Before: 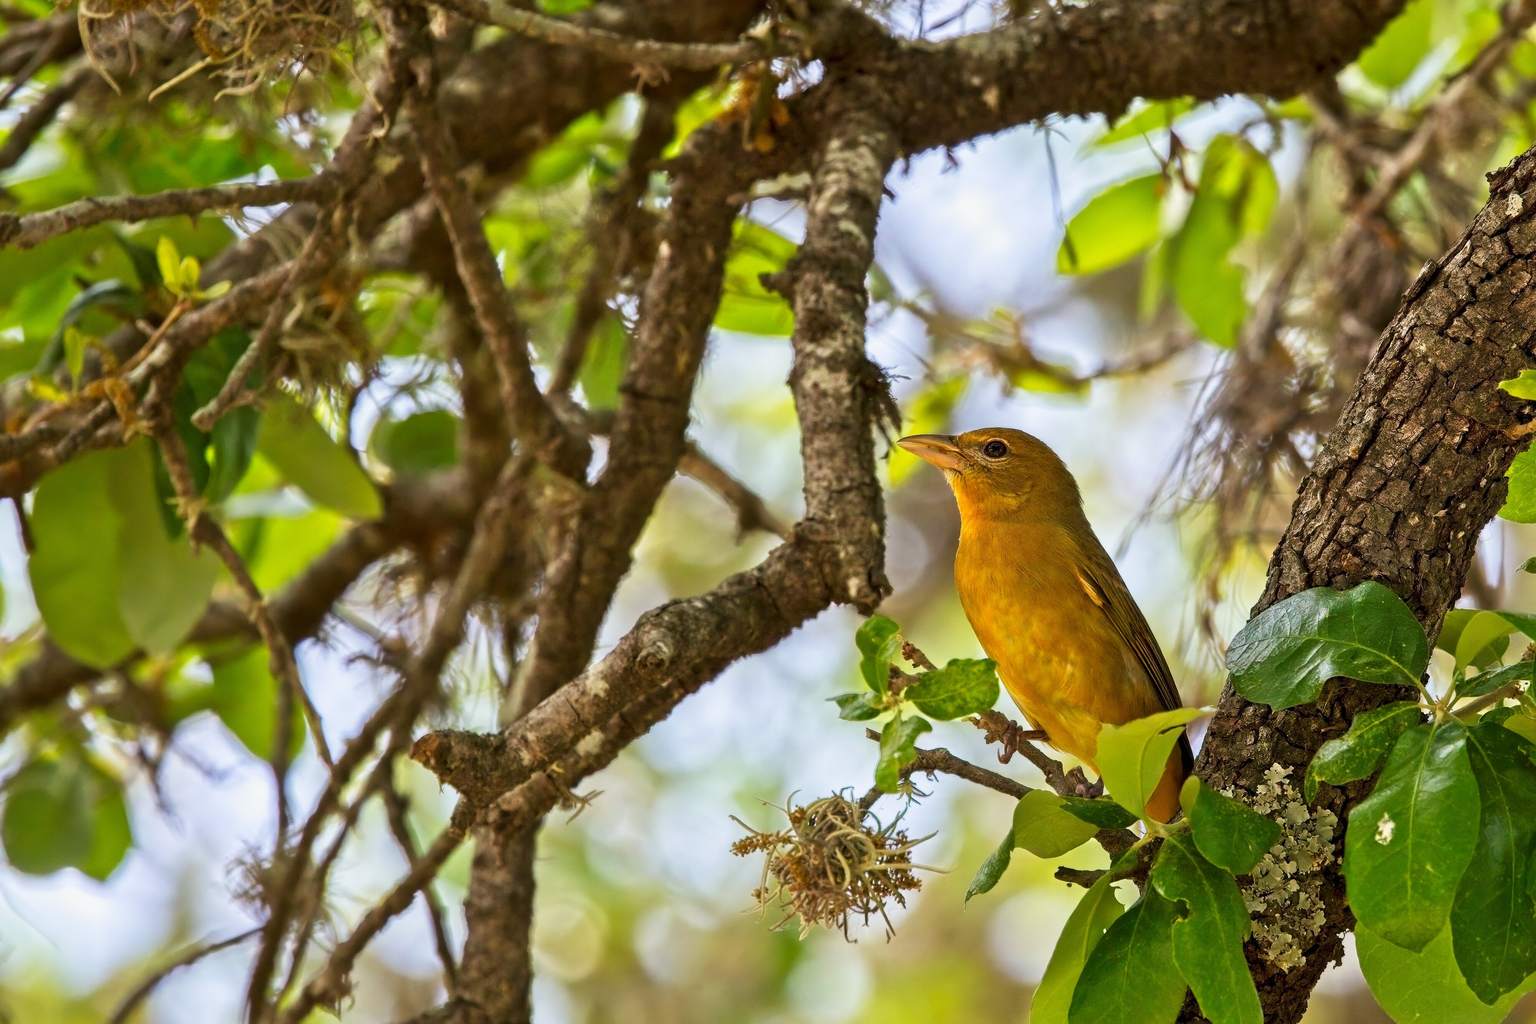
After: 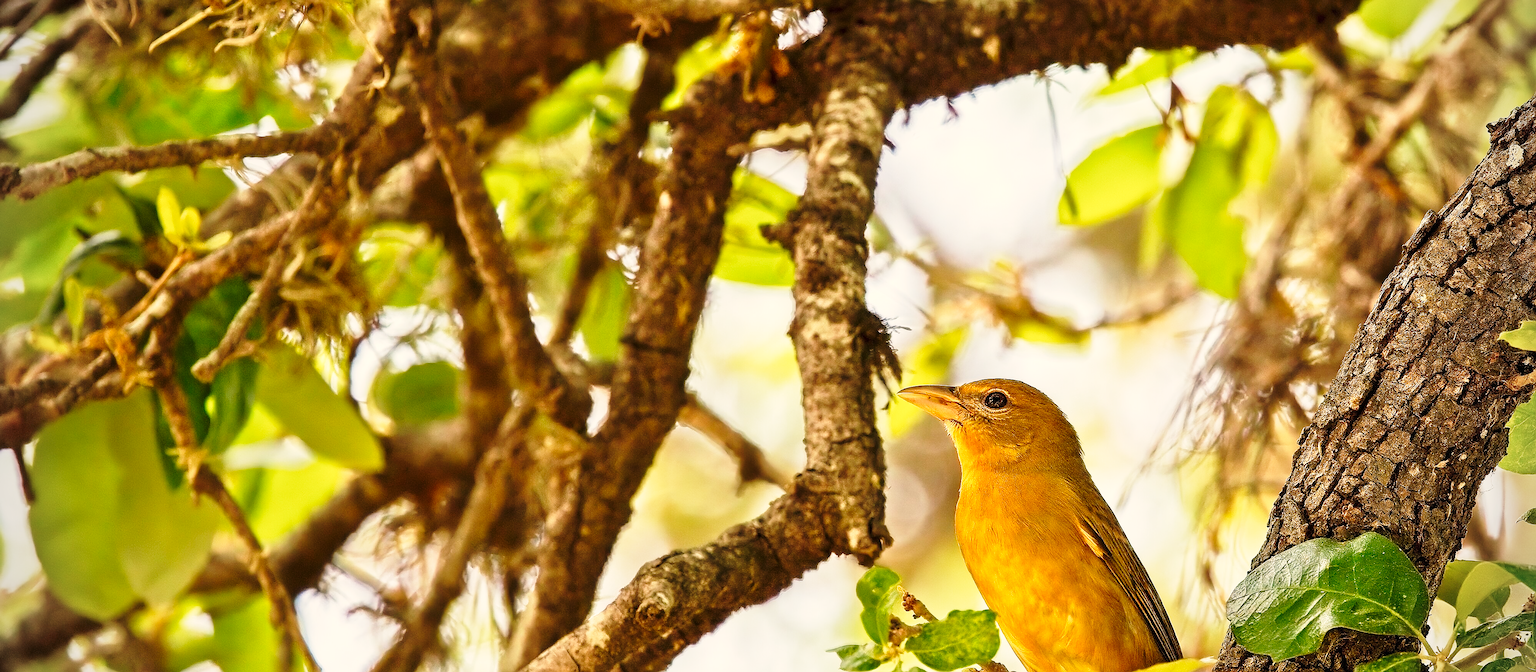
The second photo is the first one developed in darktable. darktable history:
sharpen: radius 1.4, amount 1.25, threshold 0.7
white balance: red 1.138, green 0.996, blue 0.812
vignetting: dithering 8-bit output, unbound false
base curve: curves: ch0 [(0, 0) (0.028, 0.03) (0.121, 0.232) (0.46, 0.748) (0.859, 0.968) (1, 1)], preserve colors none
crop and rotate: top 4.848%, bottom 29.503%
